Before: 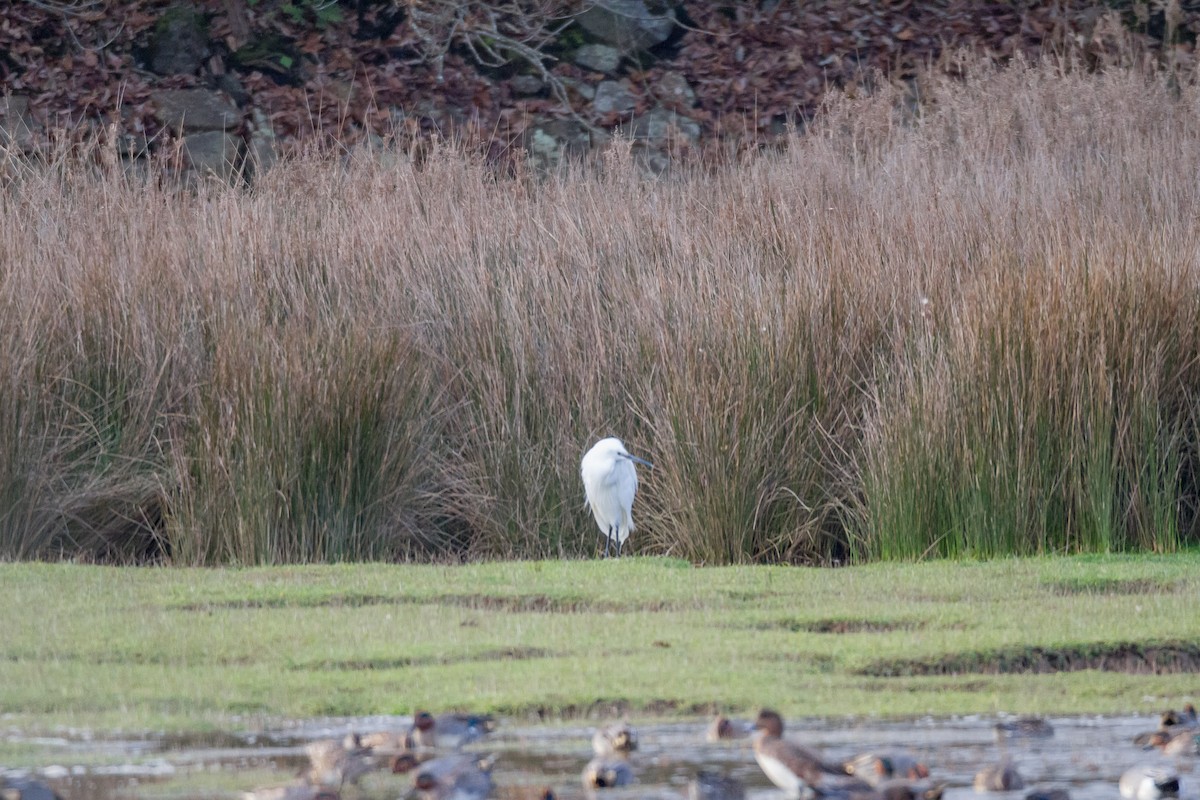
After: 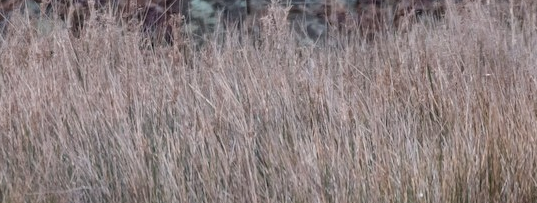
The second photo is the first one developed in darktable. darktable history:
local contrast: on, module defaults
crop: left 28.615%, top 16.806%, right 26.606%, bottom 57.716%
shadows and highlights: shadows -25.18, highlights 49.33, soften with gaussian
